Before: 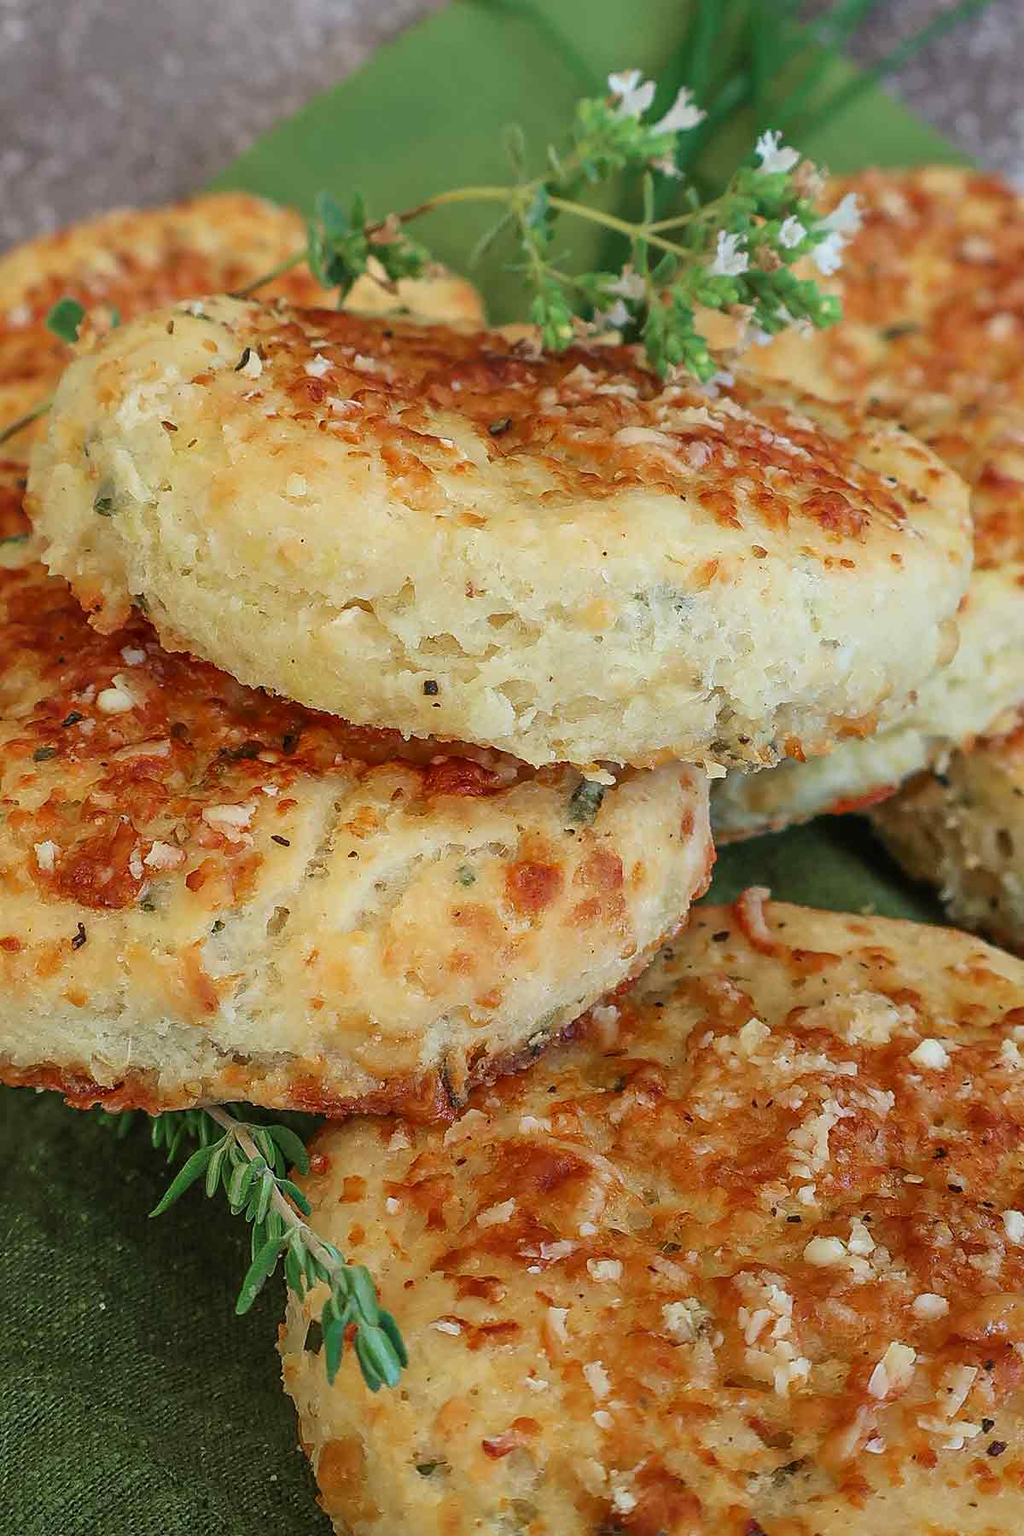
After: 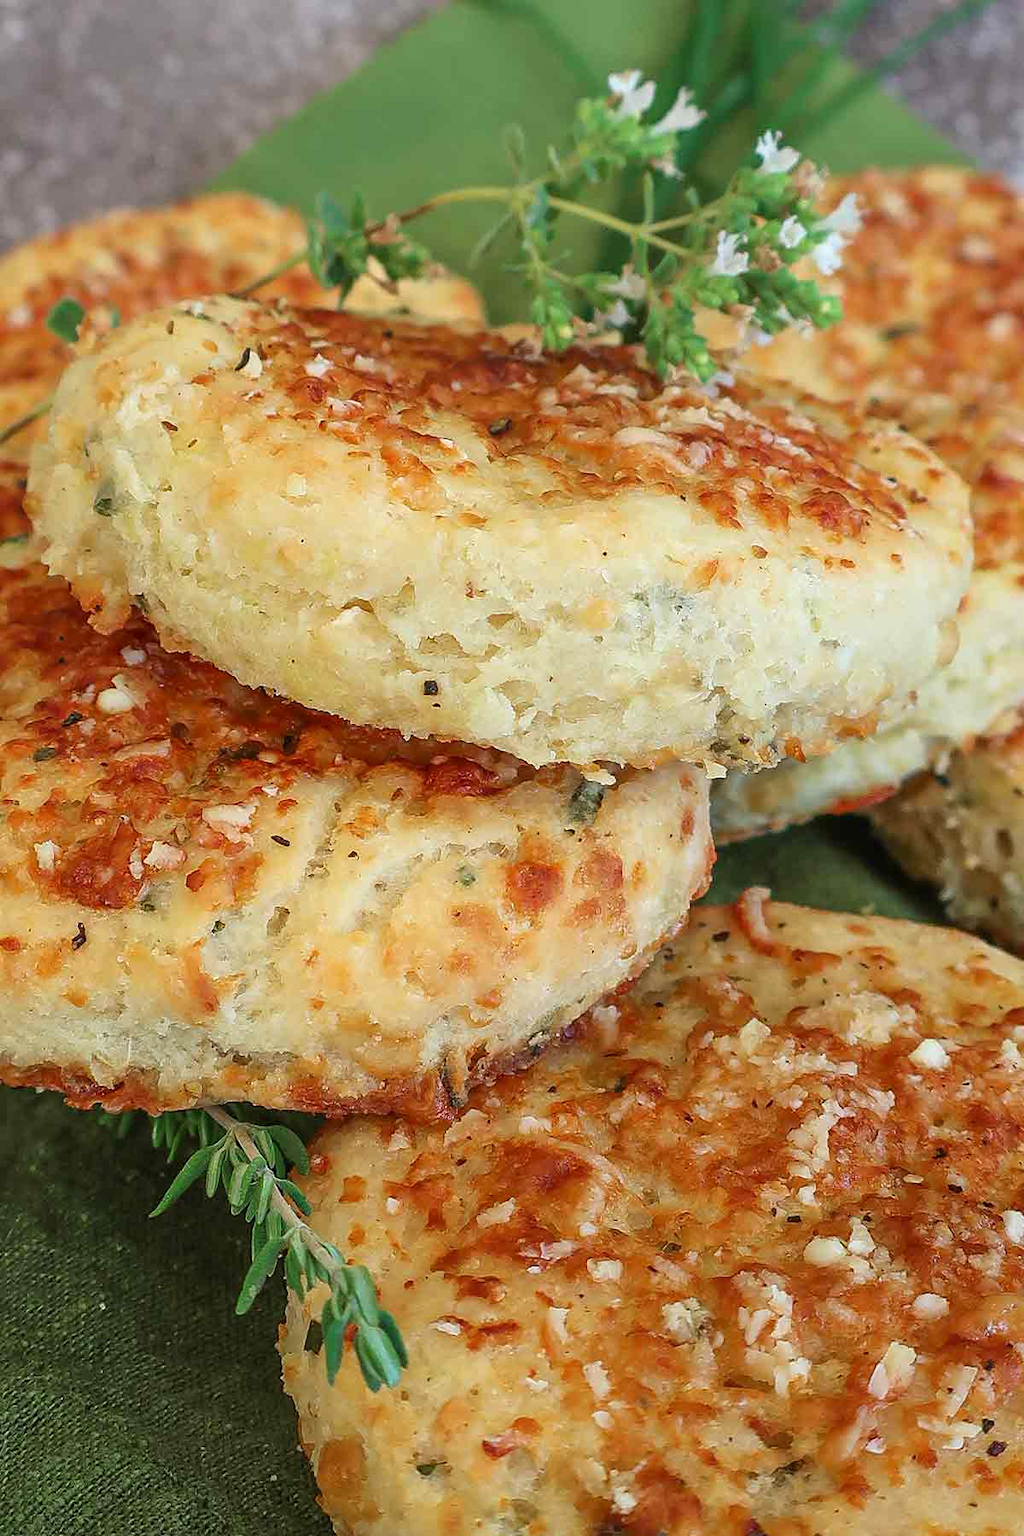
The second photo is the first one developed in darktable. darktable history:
tone equalizer: on, module defaults
exposure: exposure 0.2 EV, compensate highlight preservation false
